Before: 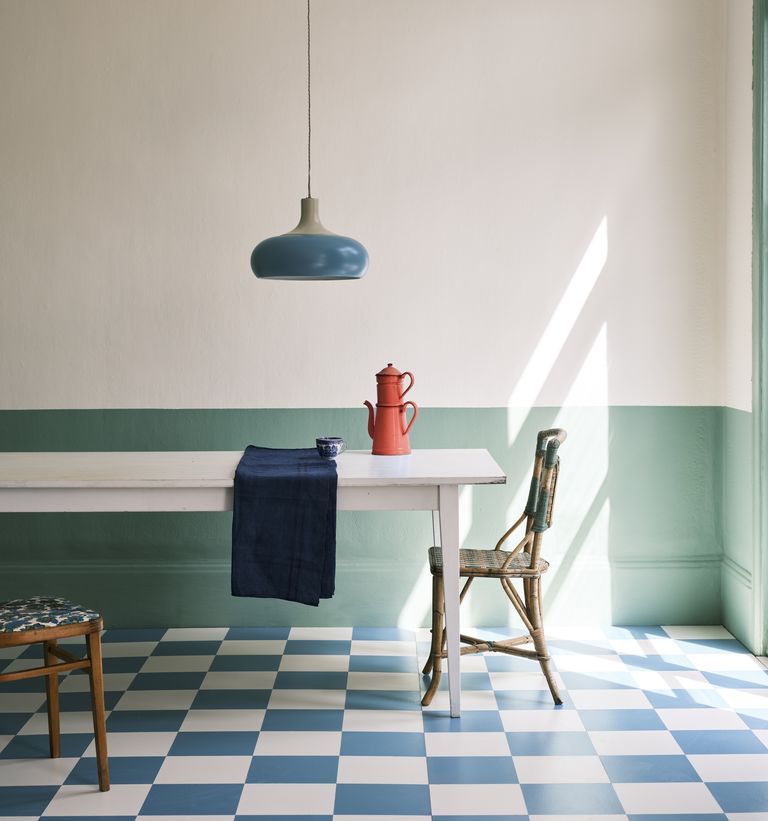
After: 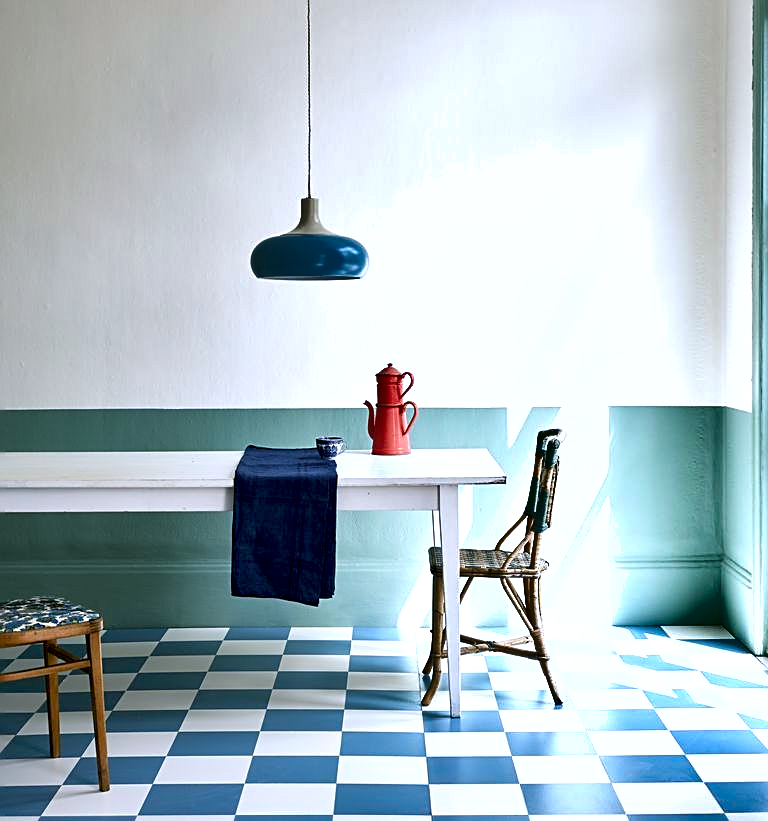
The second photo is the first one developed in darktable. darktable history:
shadows and highlights: shadows 43.71, white point adjustment -1.46, soften with gaussian
exposure: black level correction 0.012, exposure 0.7 EV, compensate exposure bias true, compensate highlight preservation false
sharpen: on, module defaults
color calibration: x 0.37, y 0.377, temperature 4289.93 K
